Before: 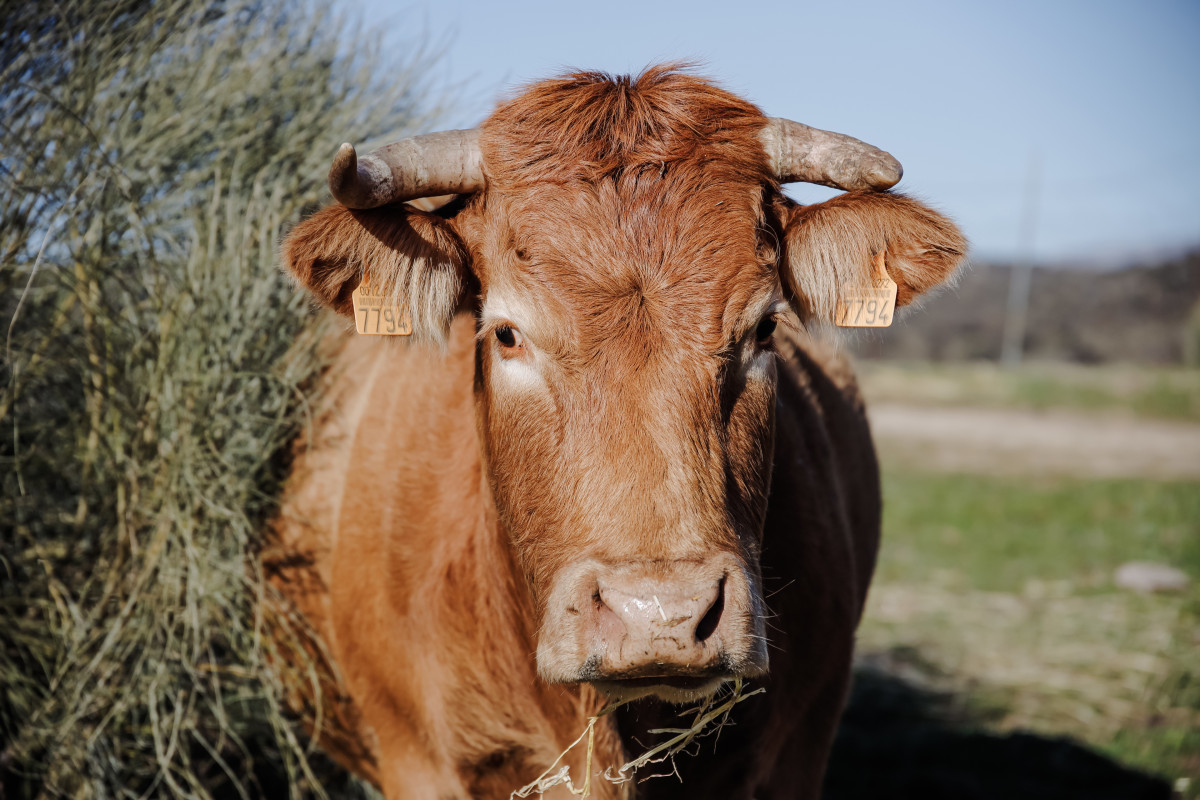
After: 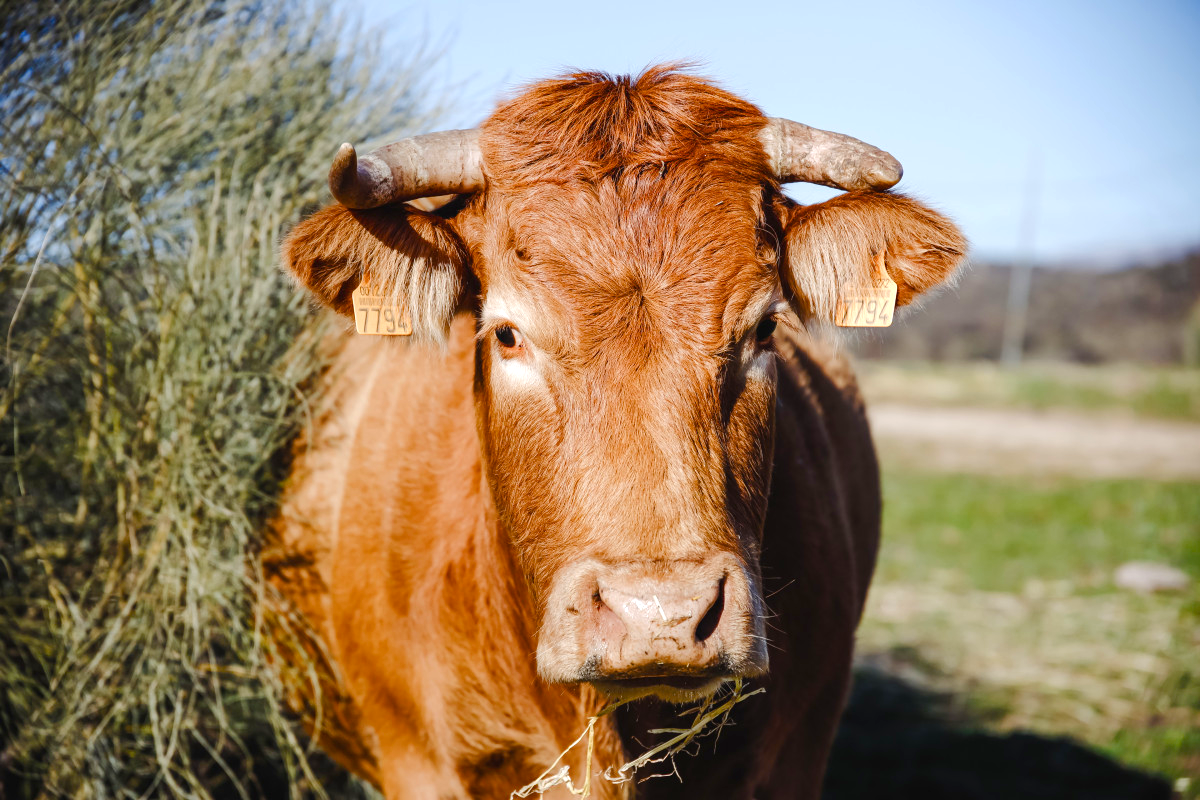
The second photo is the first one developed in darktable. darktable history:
exposure: black level correction -0.002, exposure 0.545 EV, compensate exposure bias true, compensate highlight preservation false
color balance rgb: perceptual saturation grading › global saturation 0.571%, perceptual saturation grading › mid-tones 6.147%, perceptual saturation grading › shadows 71.863%, global vibrance 10.005%
